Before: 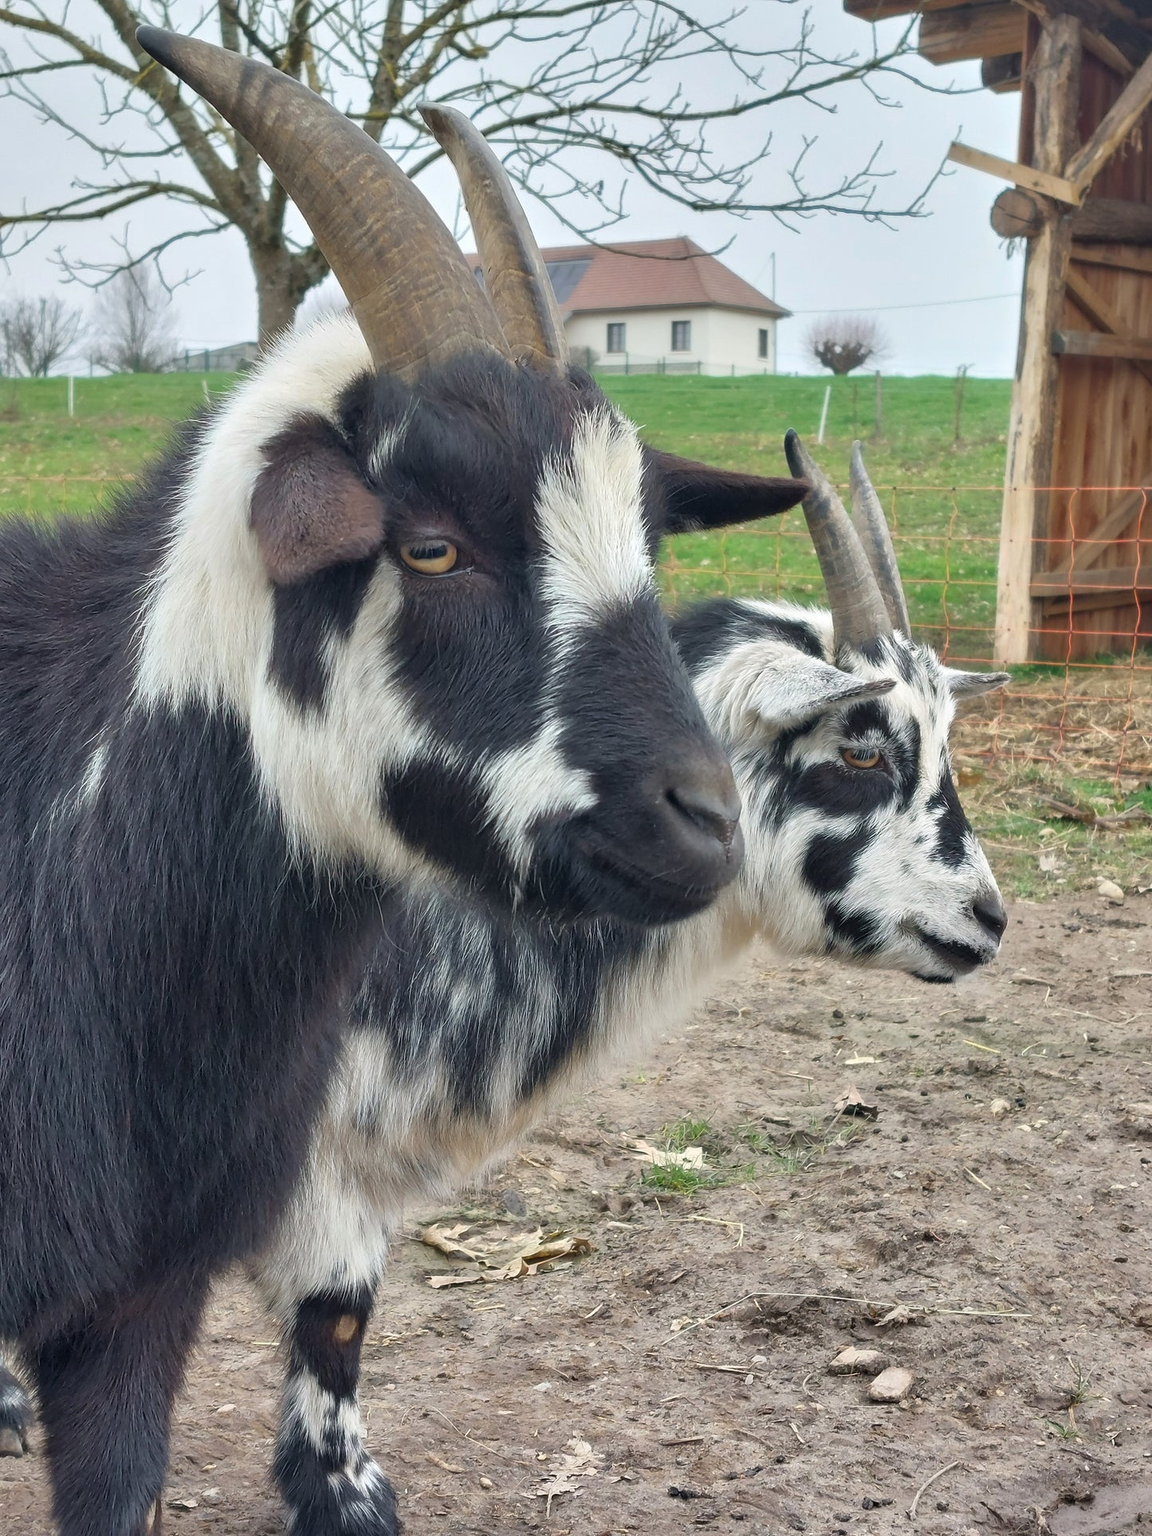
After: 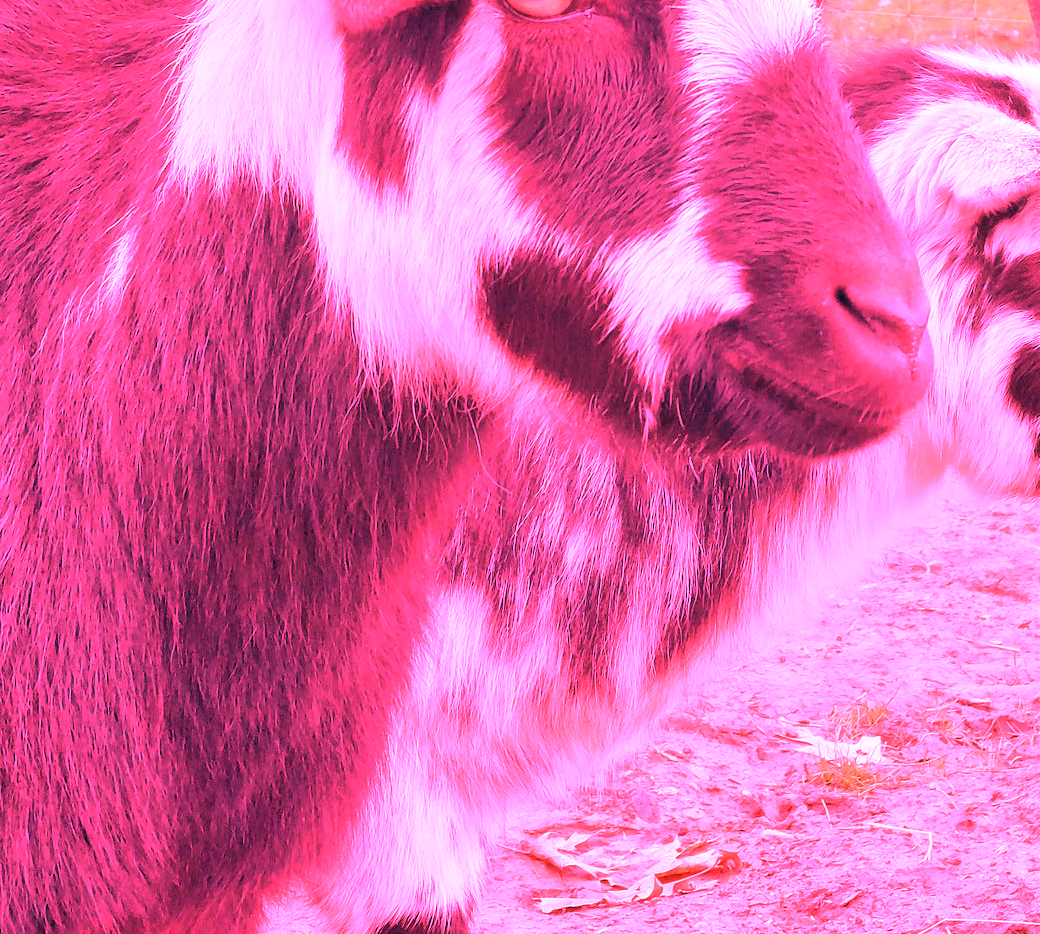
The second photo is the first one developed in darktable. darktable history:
crop: top 36.498%, right 27.964%, bottom 14.995%
white balance: red 4.26, blue 1.802
